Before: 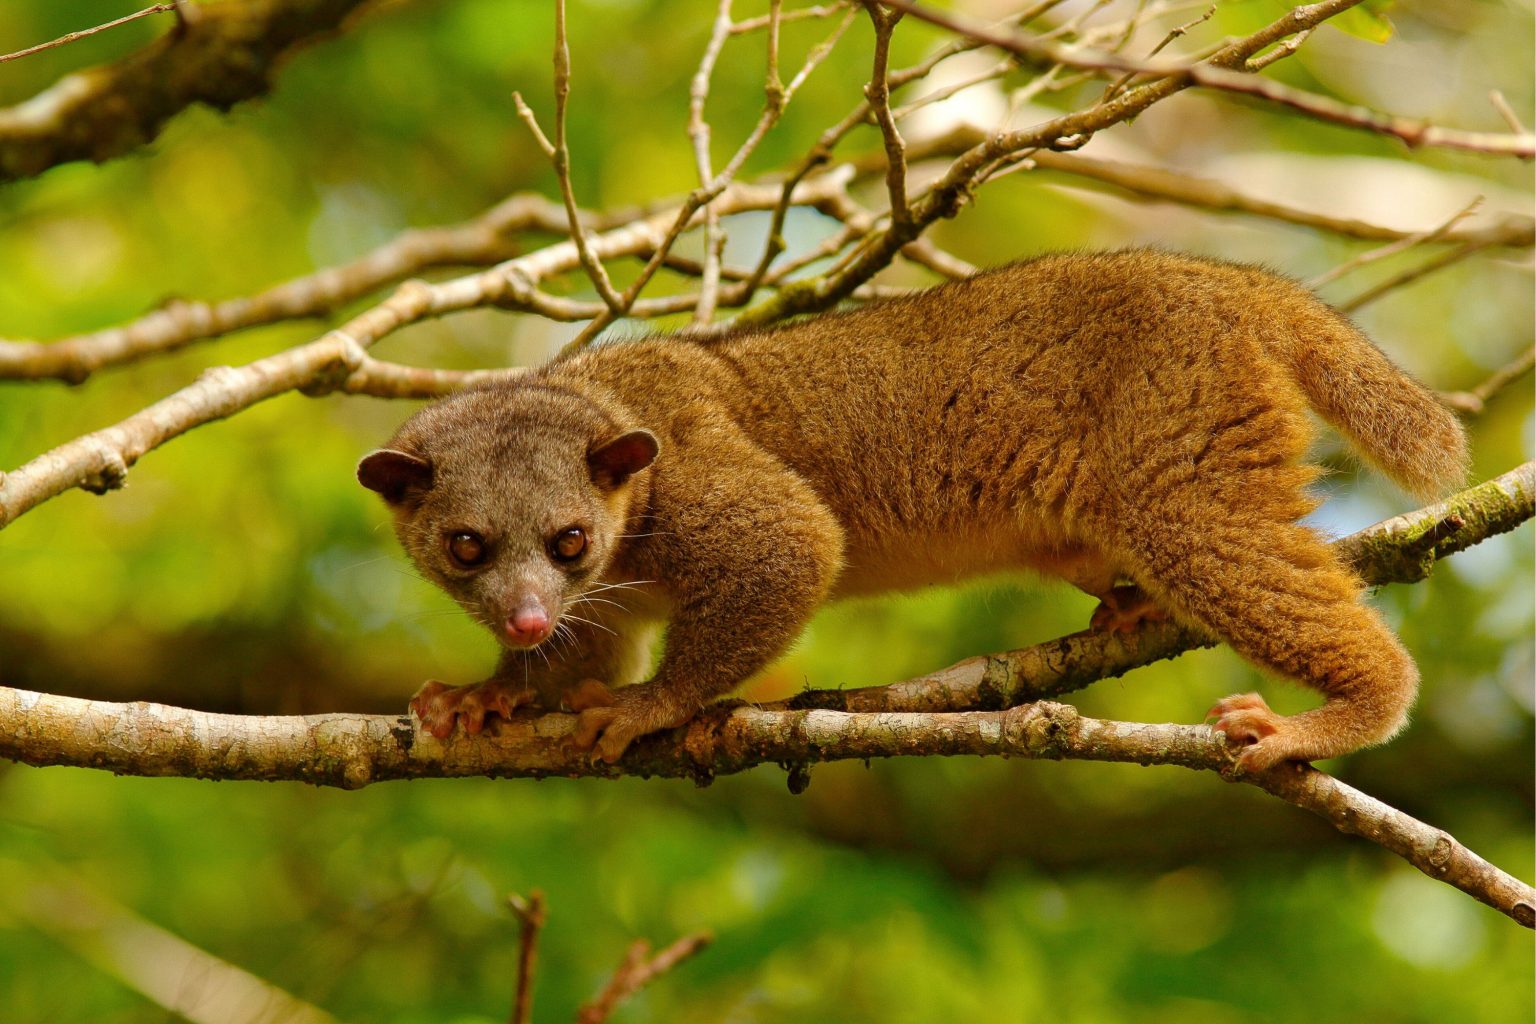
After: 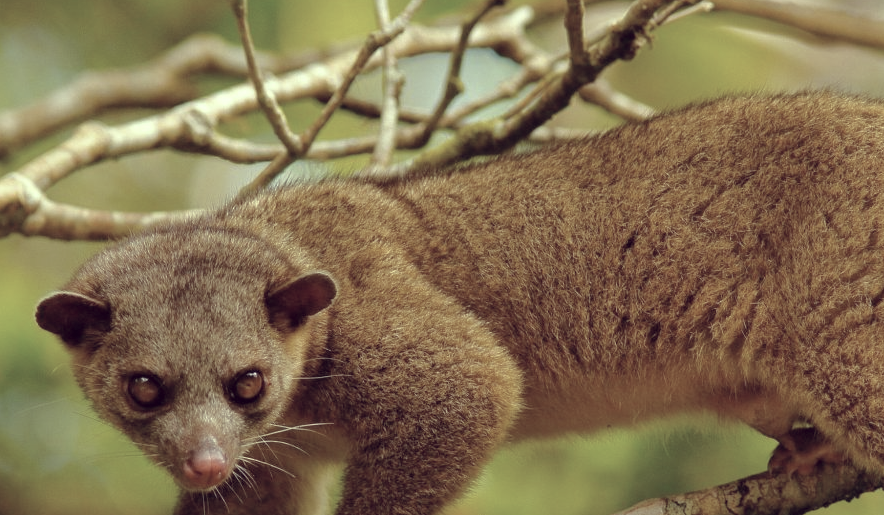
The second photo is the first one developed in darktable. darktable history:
contrast brightness saturation: contrast 0.072, brightness 0.076, saturation 0.18
tone equalizer: -8 EV -0.001 EV, -7 EV 0.002 EV, -6 EV -0.002 EV, -5 EV -0.004 EV, -4 EV -0.083 EV, -3 EV -0.218 EV, -2 EV -0.292 EV, -1 EV 0.103 EV, +0 EV 0.31 EV, edges refinement/feathering 500, mask exposure compensation -1.57 EV, preserve details no
crop: left 20.973%, top 15.497%, right 21.45%, bottom 34.143%
color correction: highlights a* -20.66, highlights b* 20.67, shadows a* 19.49, shadows b* -20.56, saturation 0.451
